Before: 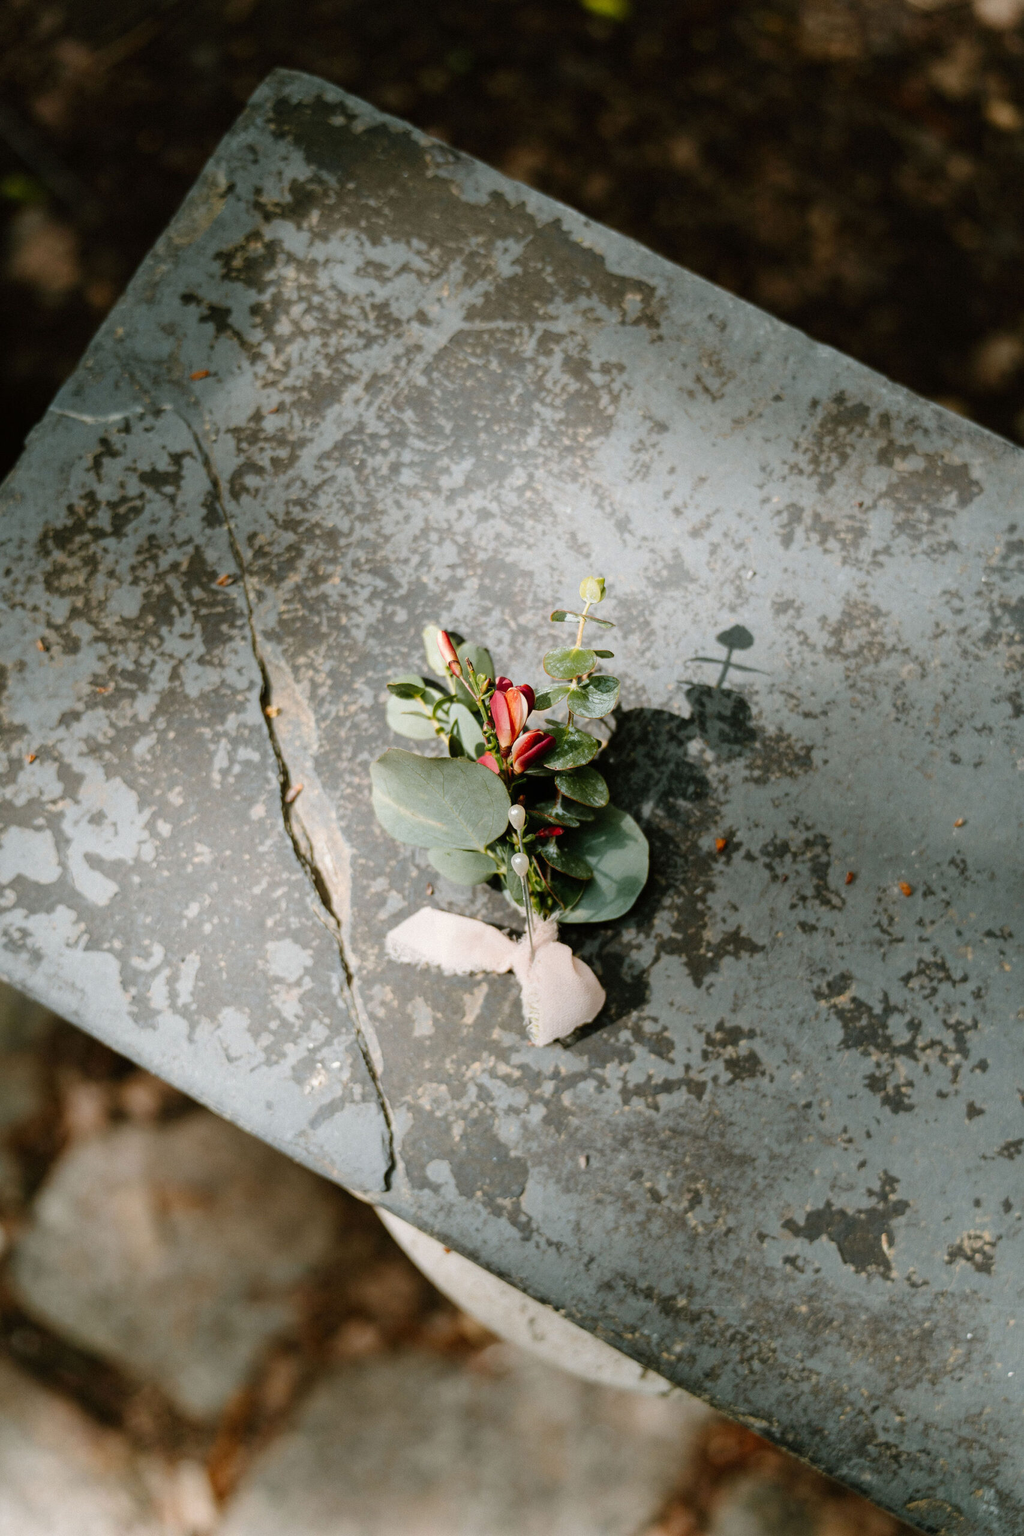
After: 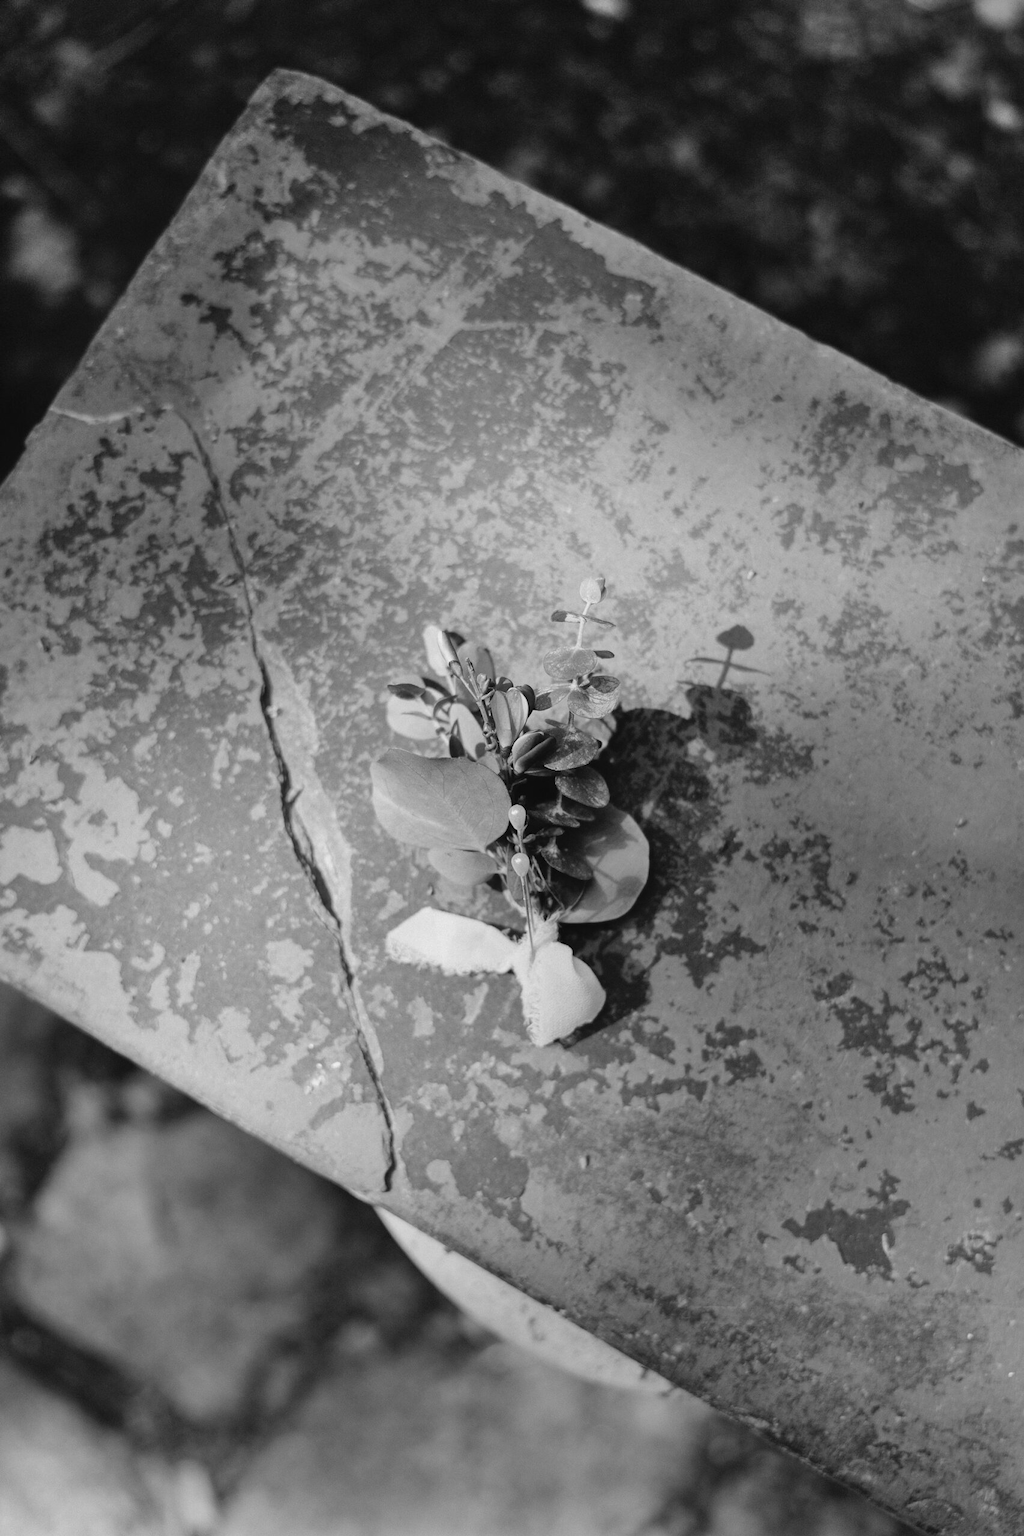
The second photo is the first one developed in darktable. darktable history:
contrast equalizer: octaves 7, y [[0.6 ×6], [0.55 ×6], [0 ×6], [0 ×6], [0 ×6]], mix -0.3
monochrome: on, module defaults
shadows and highlights: low approximation 0.01, soften with gaussian
